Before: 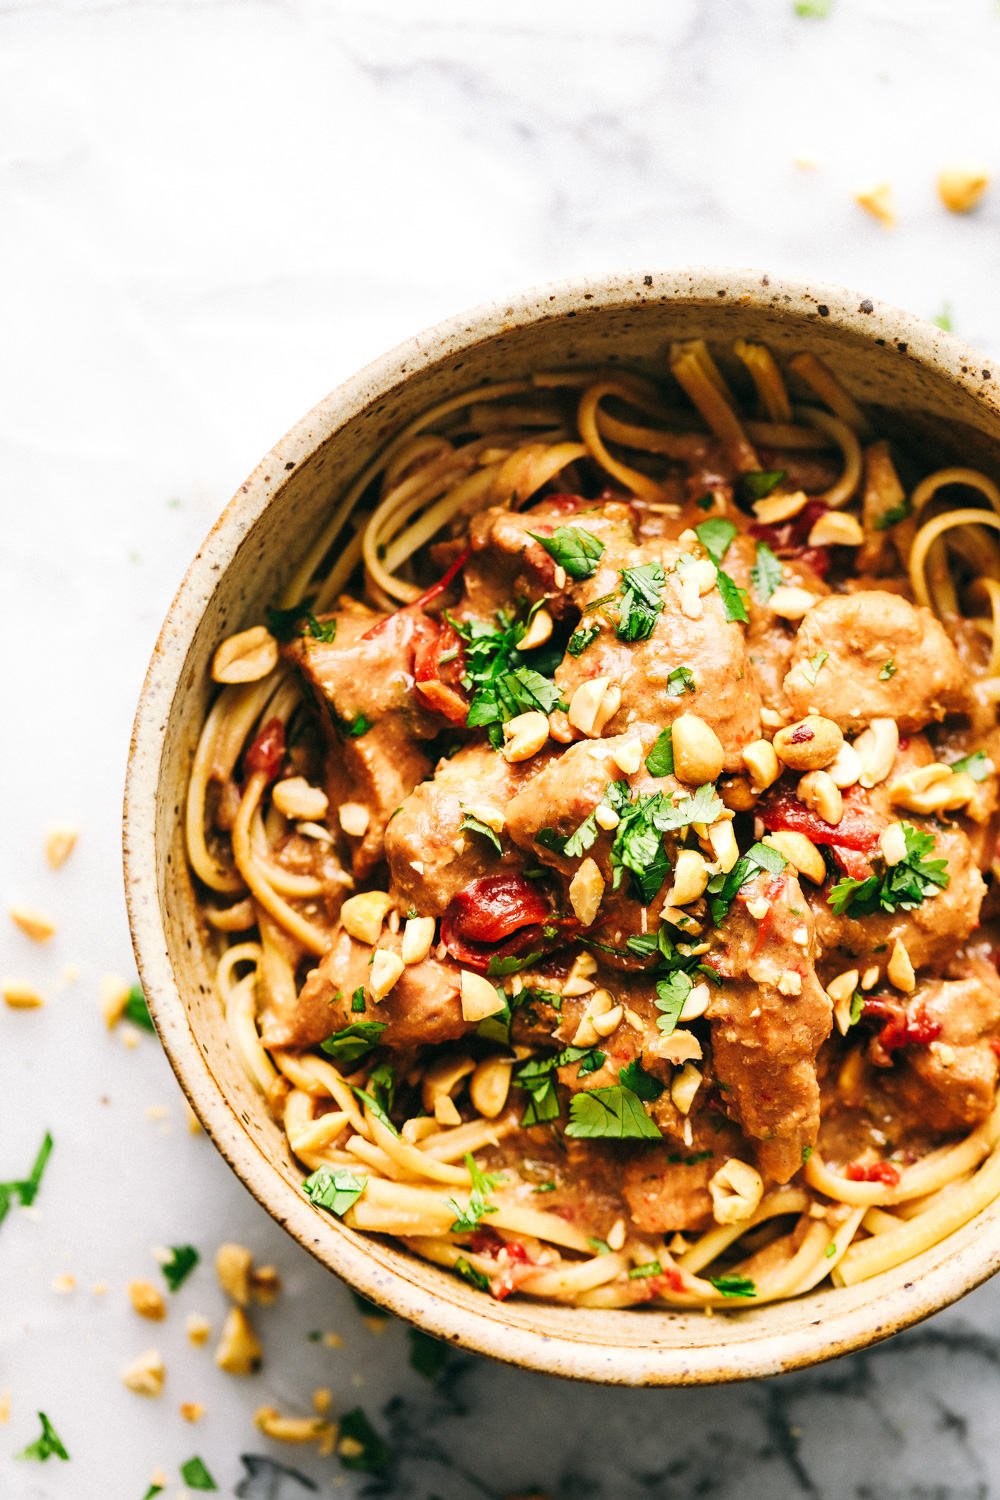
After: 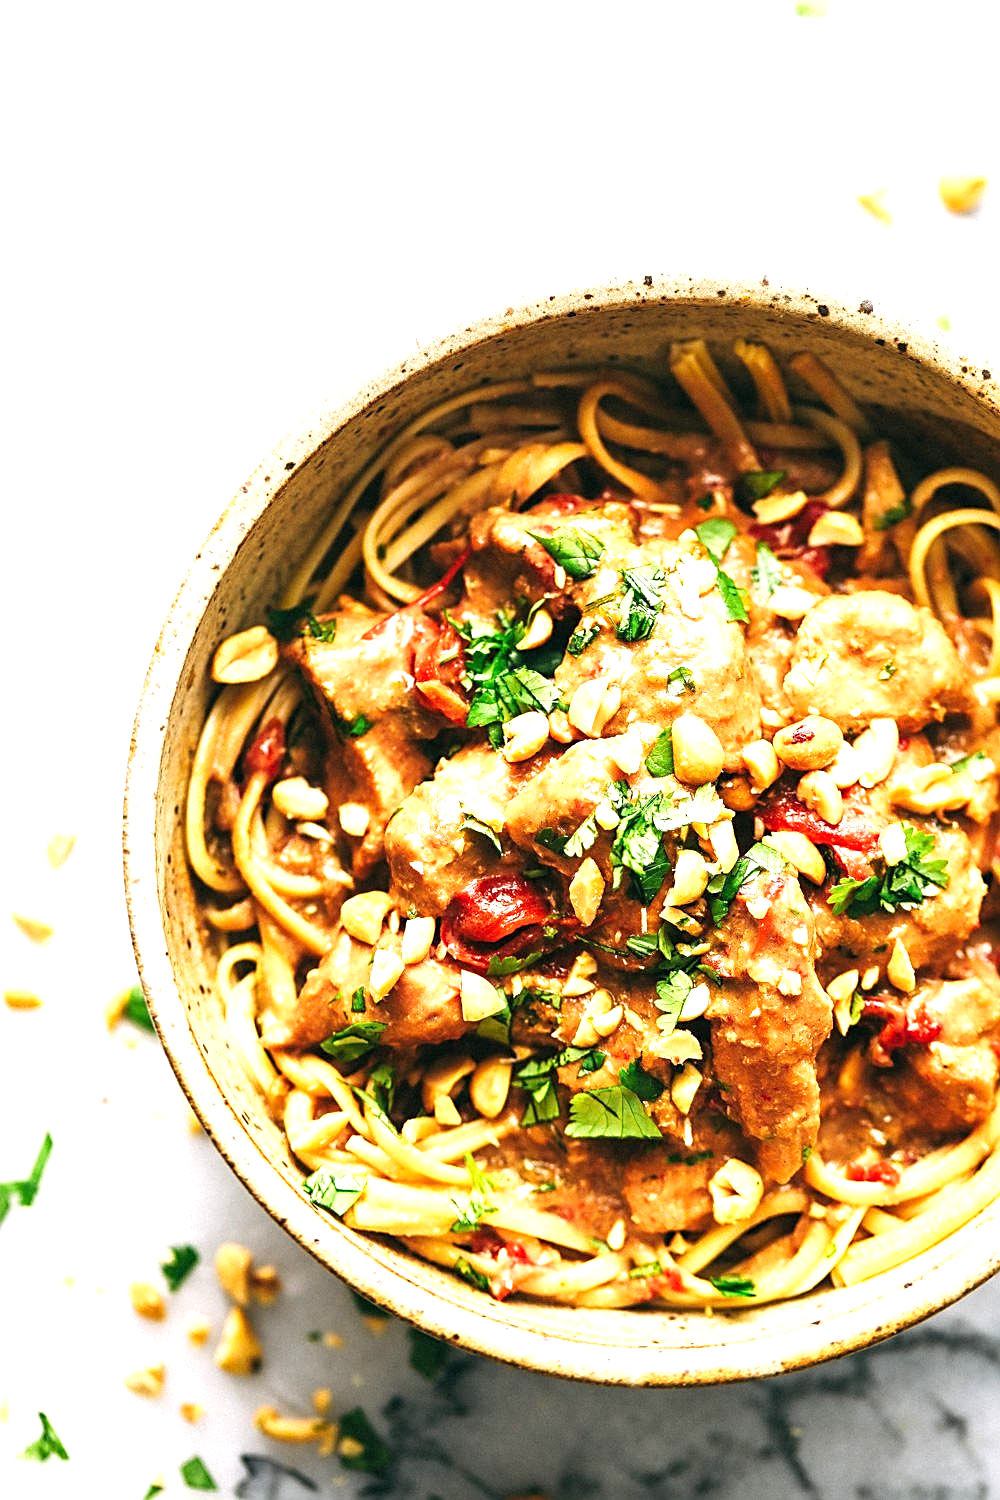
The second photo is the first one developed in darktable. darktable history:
exposure: black level correction 0, exposure 0.702 EV, compensate exposure bias true, compensate highlight preservation false
sharpen: on, module defaults
